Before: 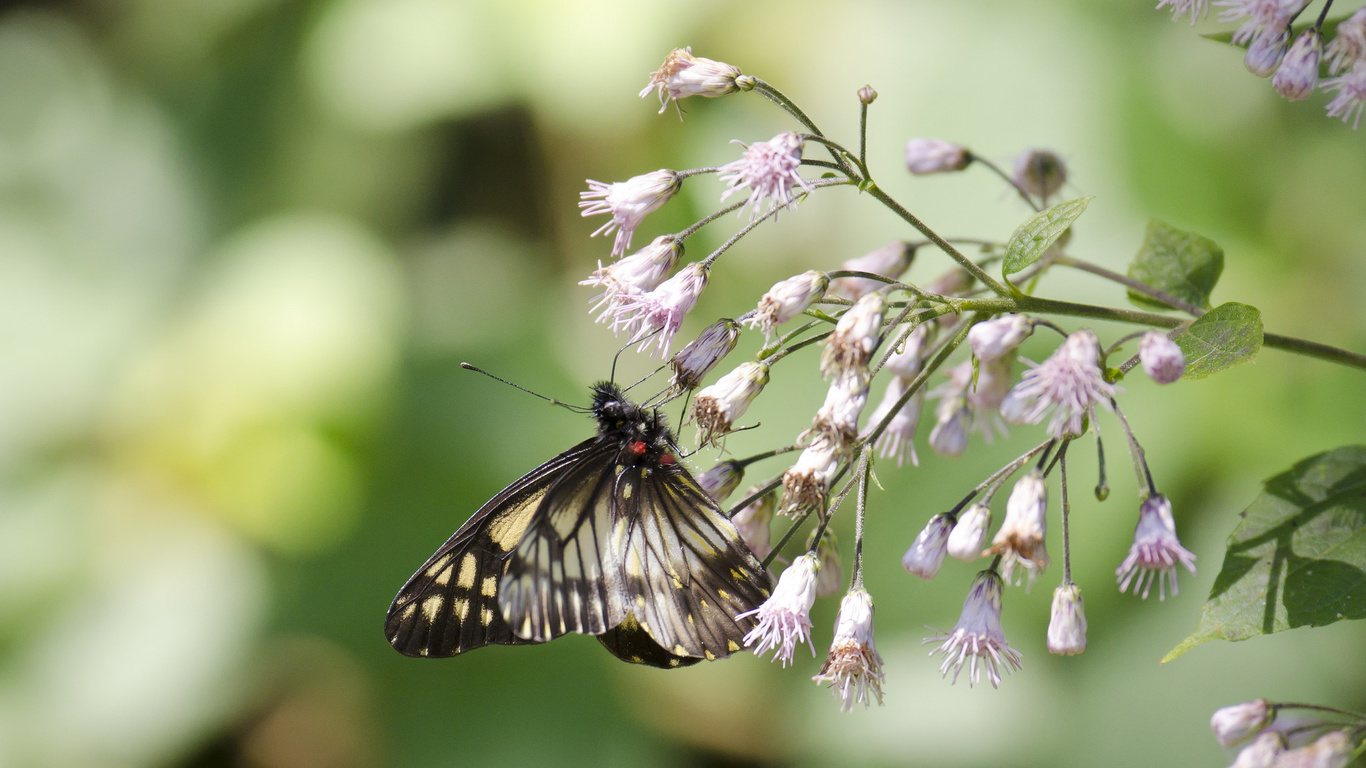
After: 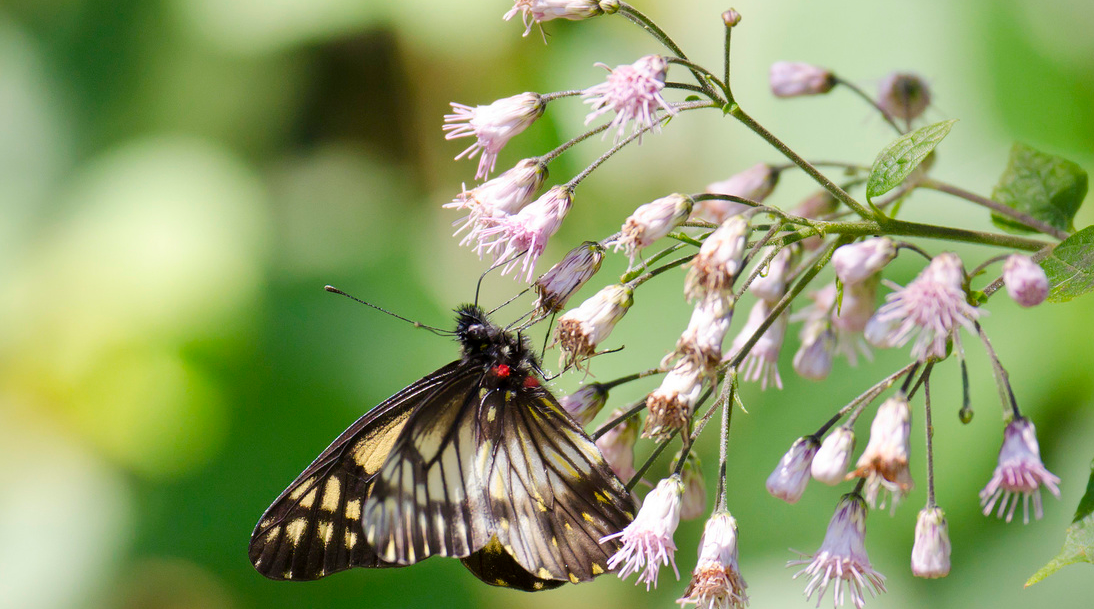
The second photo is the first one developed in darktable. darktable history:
crop and rotate: left 10.006%, top 10.035%, right 9.839%, bottom 10.552%
contrast brightness saturation: contrast 0.041, saturation 0.162
